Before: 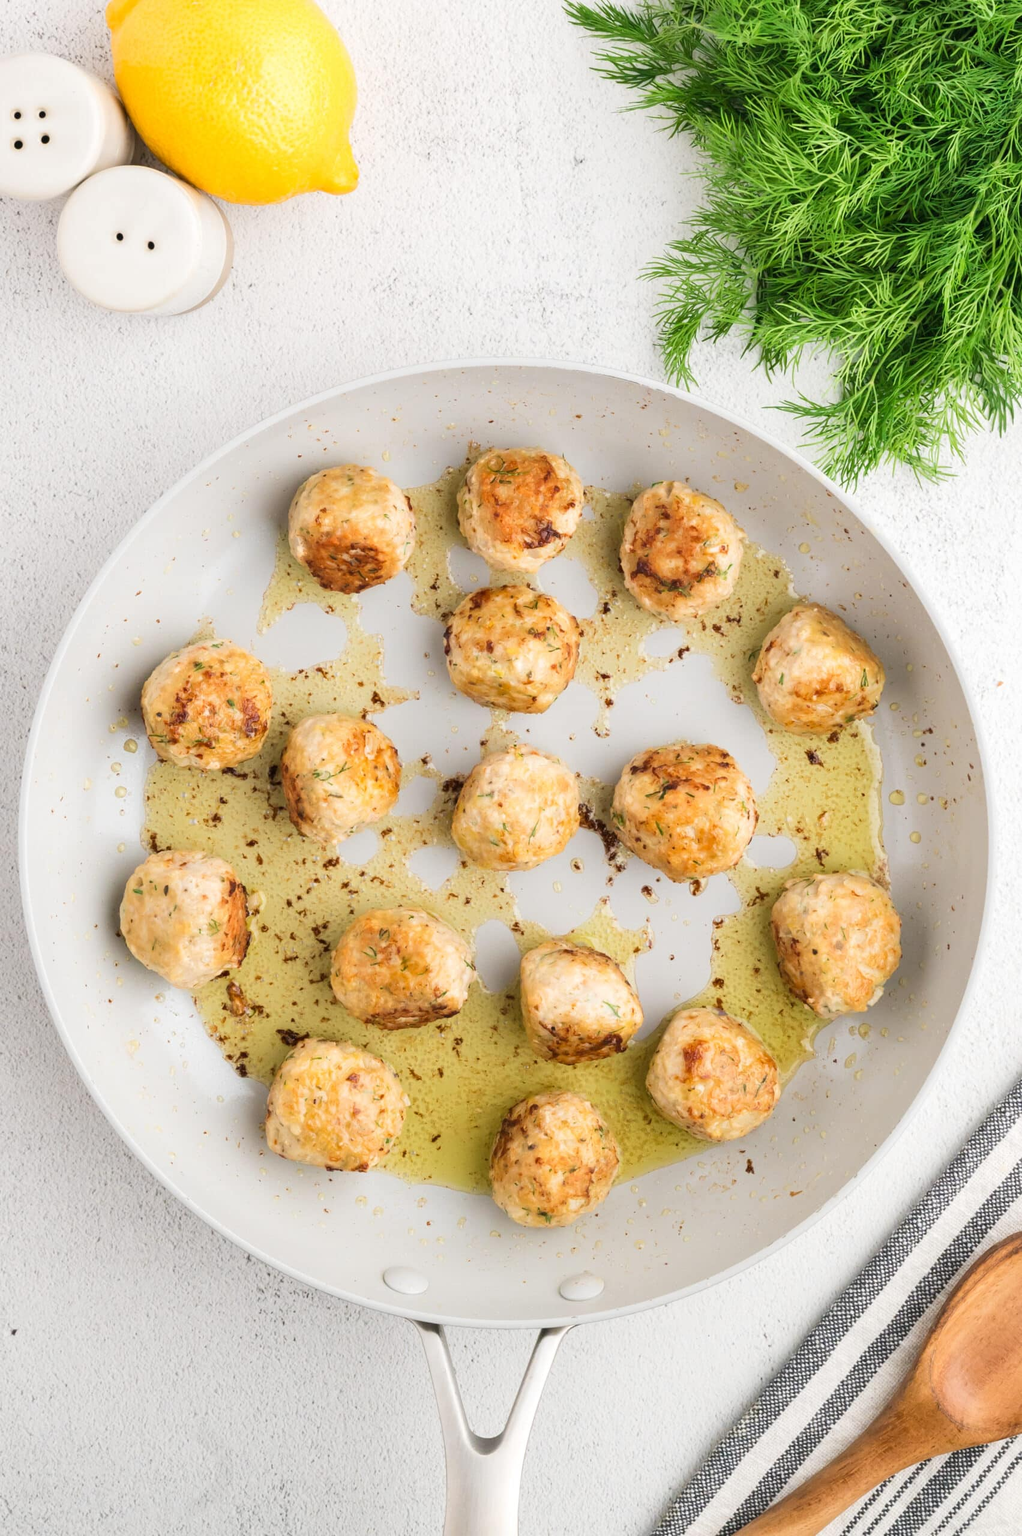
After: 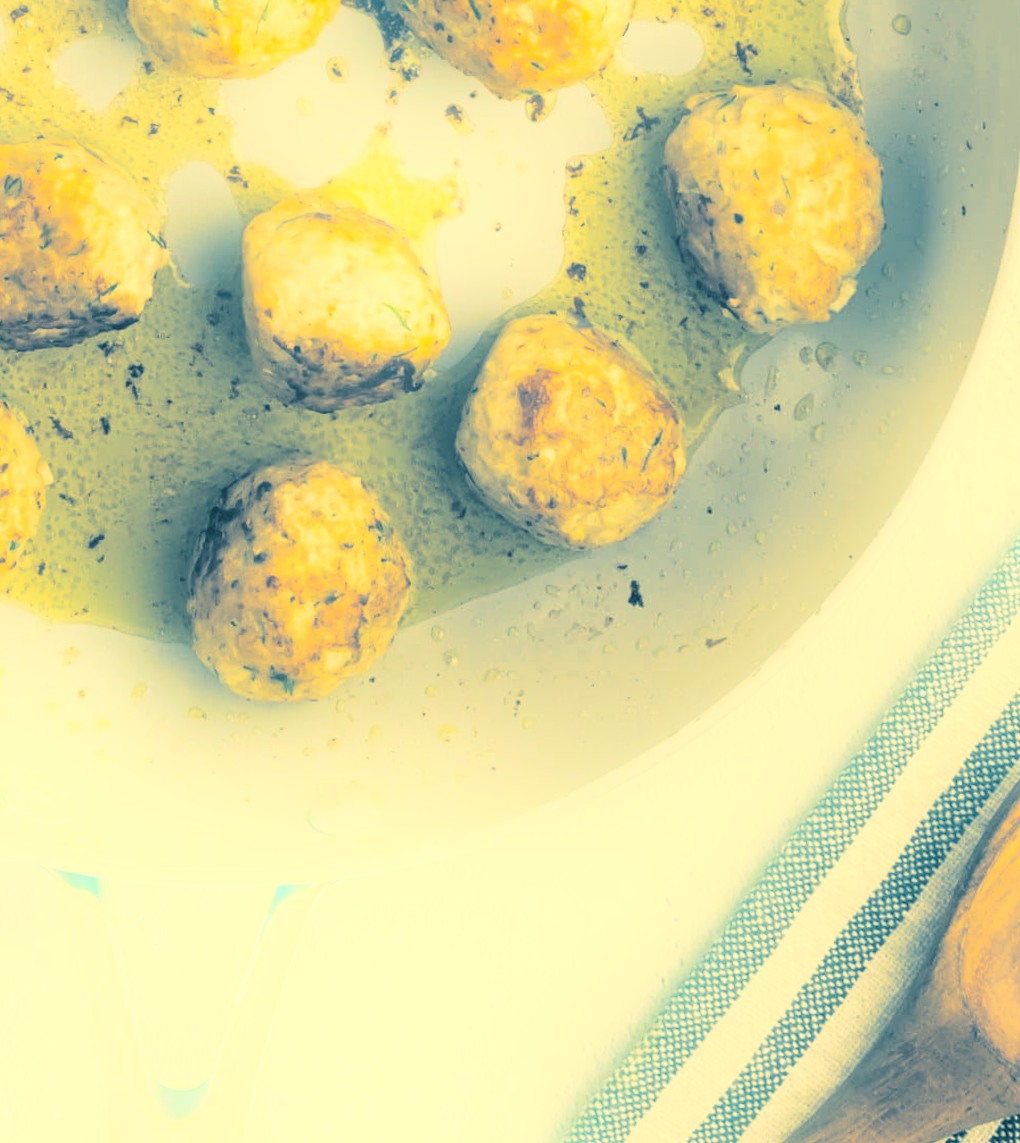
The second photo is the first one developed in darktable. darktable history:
contrast brightness saturation: brightness 0.13
color zones: curves: ch1 [(0.25, 0.5) (0.747, 0.71)]
crop and rotate: left 35.509%, top 50.238%, bottom 4.934%
rotate and perspective: rotation 0.215°, lens shift (vertical) -0.139, crop left 0.069, crop right 0.939, crop top 0.002, crop bottom 0.996
split-toning: shadows › hue 212.4°, balance -70
color correction: highlights a* 1.83, highlights b* 34.02, shadows a* -36.68, shadows b* -5.48
bloom: size 16%, threshold 98%, strength 20%
